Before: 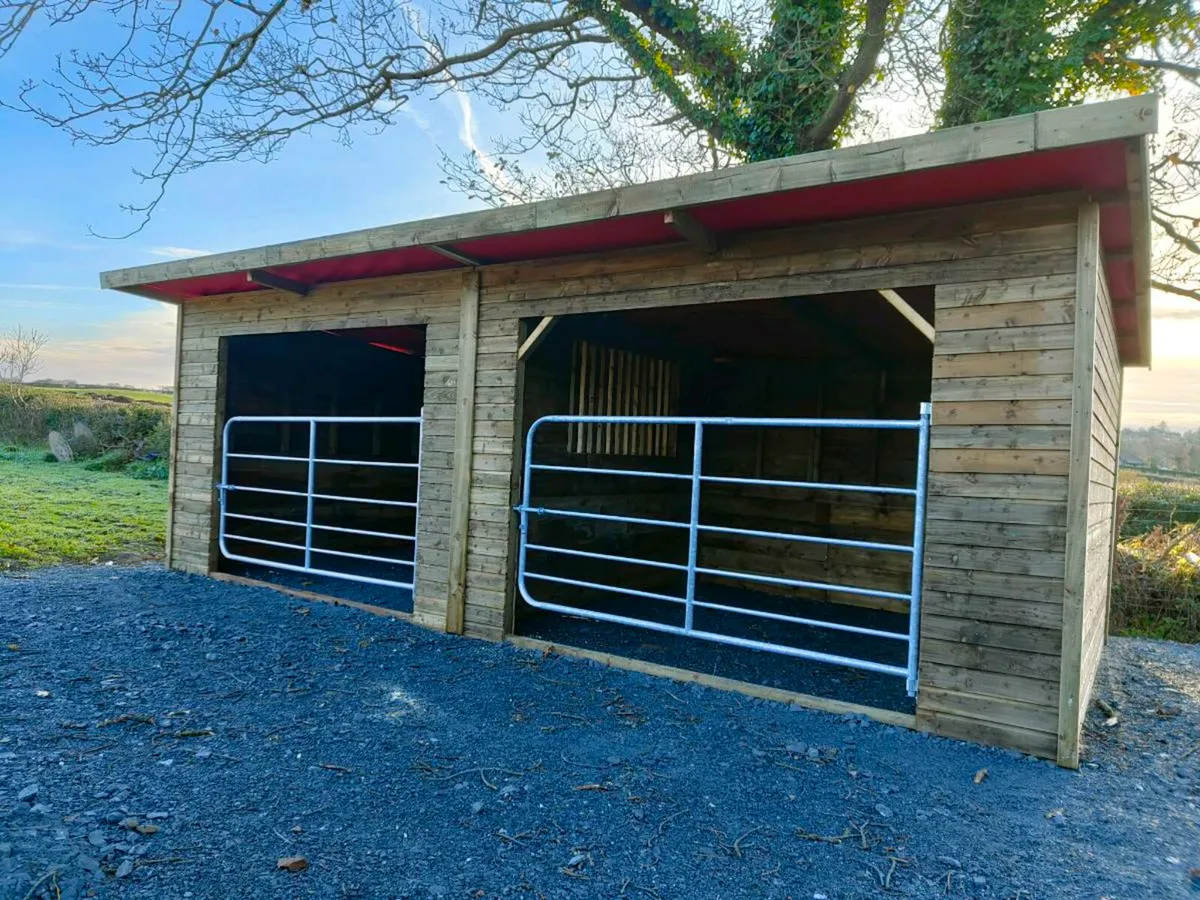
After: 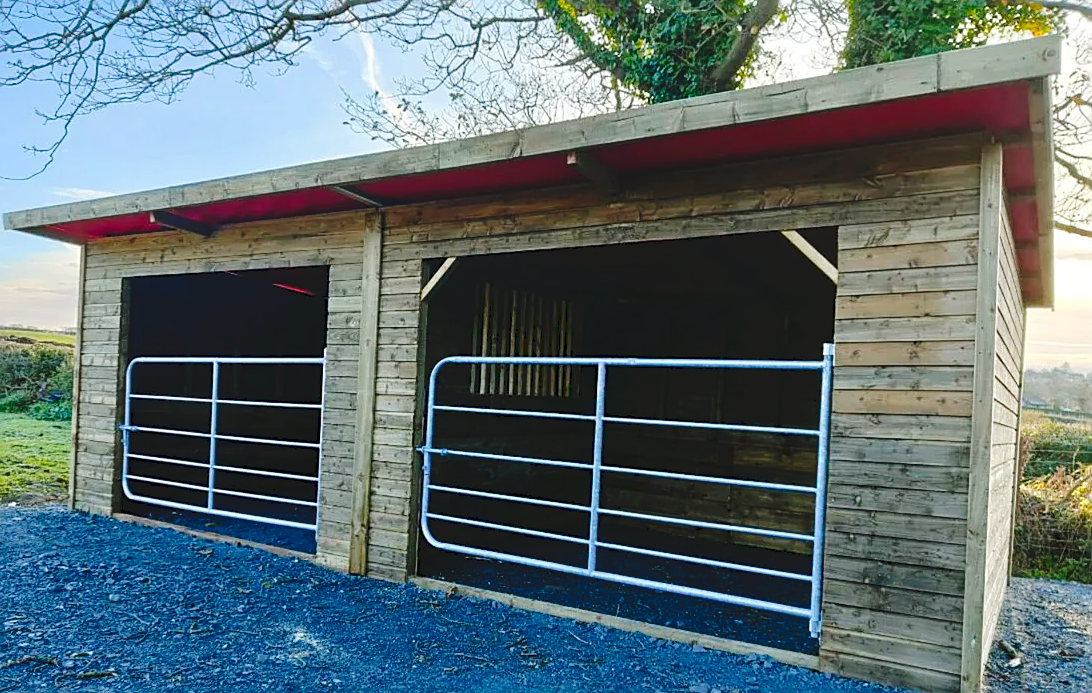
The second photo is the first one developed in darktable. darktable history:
tone curve: curves: ch0 [(0, 0) (0.003, 0.074) (0.011, 0.079) (0.025, 0.083) (0.044, 0.095) (0.069, 0.097) (0.1, 0.11) (0.136, 0.131) (0.177, 0.159) (0.224, 0.209) (0.277, 0.279) (0.335, 0.367) (0.399, 0.455) (0.468, 0.538) (0.543, 0.621) (0.623, 0.699) (0.709, 0.782) (0.801, 0.848) (0.898, 0.924) (1, 1)], preserve colors none
sharpen: on, module defaults
white balance: emerald 1
crop: left 8.155%, top 6.611%, bottom 15.385%
